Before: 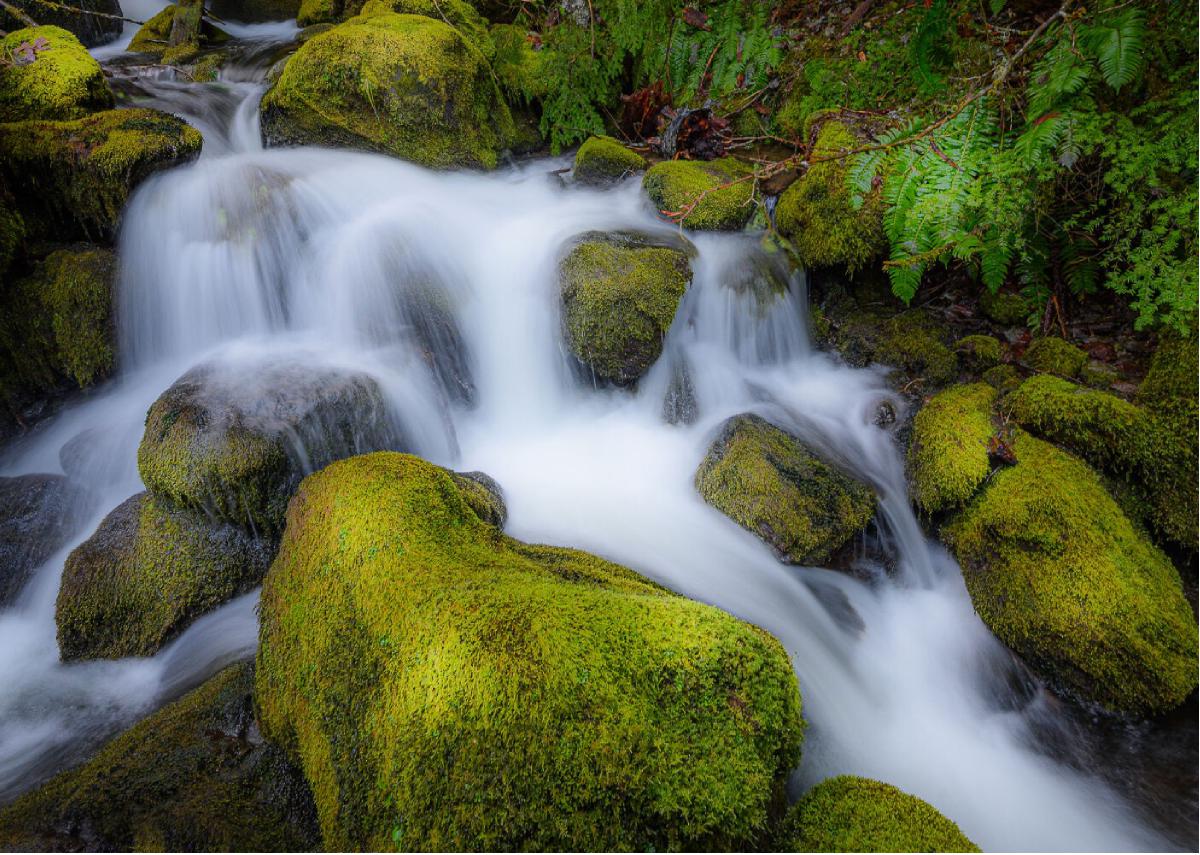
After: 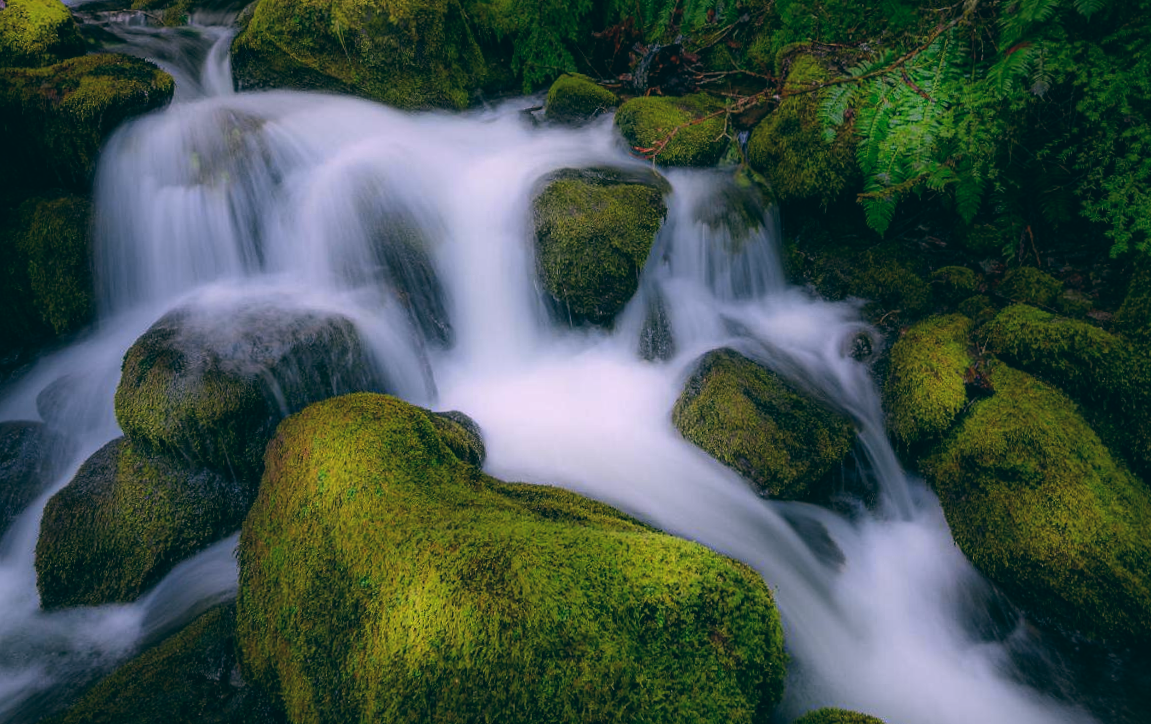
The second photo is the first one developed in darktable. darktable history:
color balance: lift [1.016, 0.983, 1, 1.017], gamma [0.78, 1.018, 1.043, 0.957], gain [0.786, 1.063, 0.937, 1.017], input saturation 118.26%, contrast 13.43%, contrast fulcrum 21.62%, output saturation 82.76%
rotate and perspective: rotation -1°, crop left 0.011, crop right 0.989, crop top 0.025, crop bottom 0.975
crop: left 1.507%, top 6.147%, right 1.379%, bottom 6.637%
